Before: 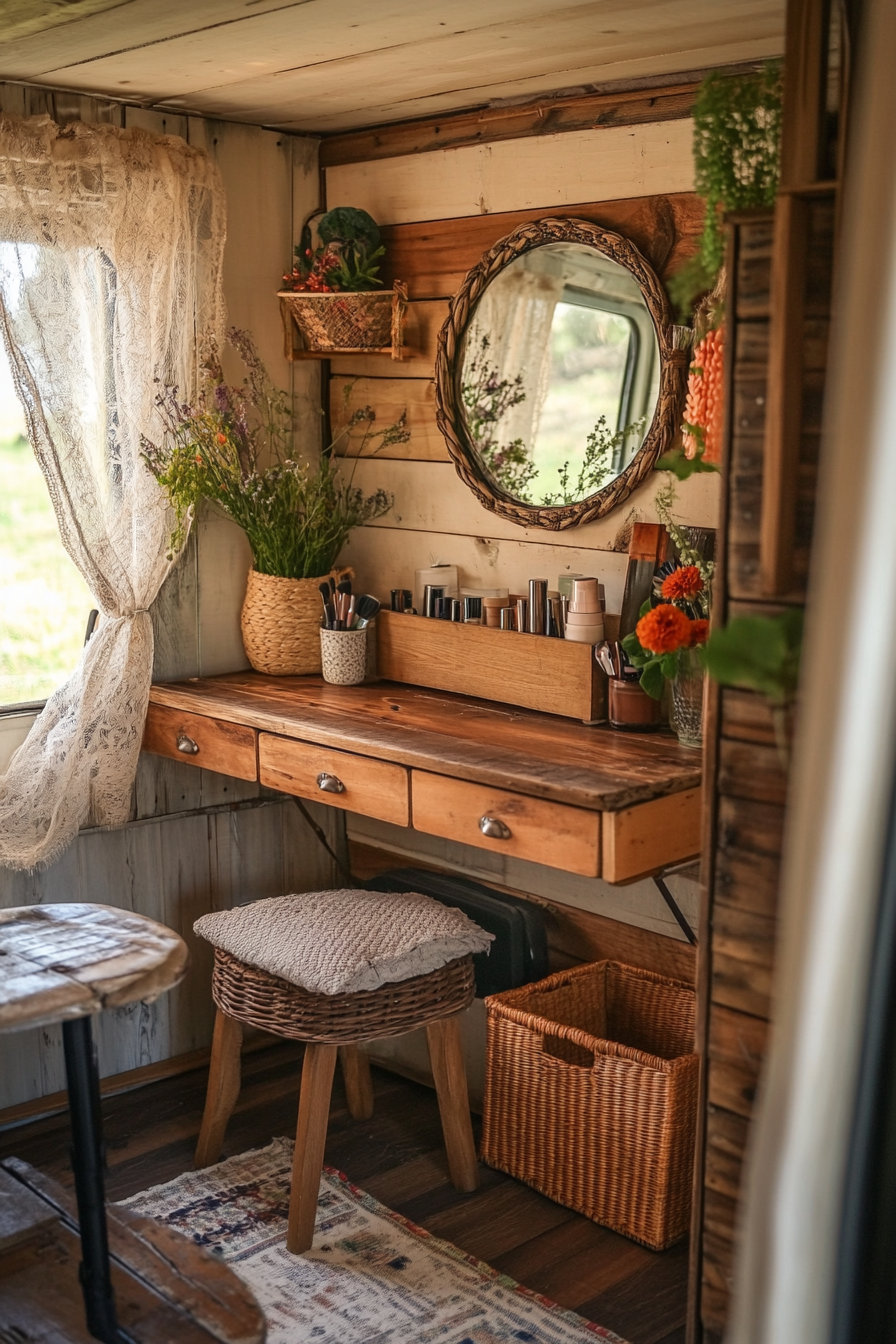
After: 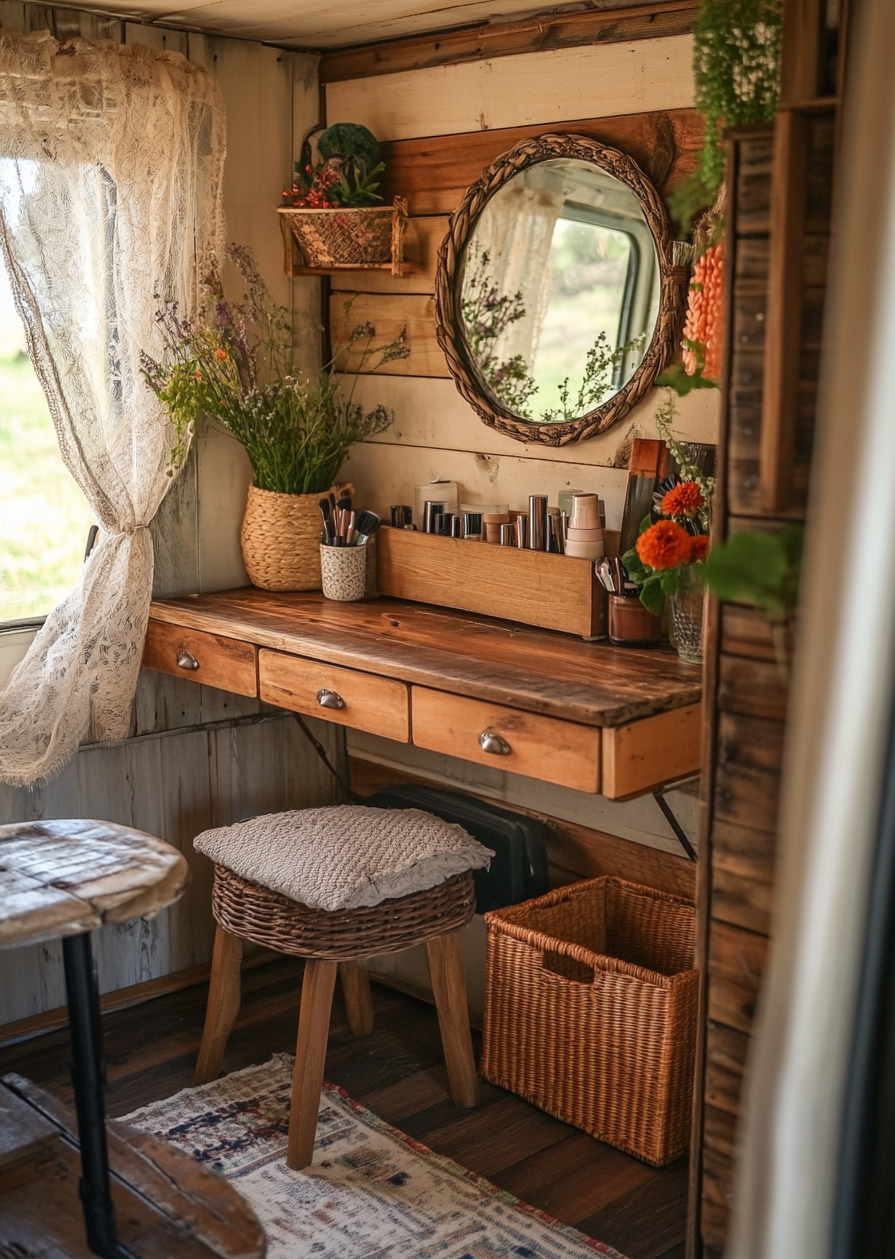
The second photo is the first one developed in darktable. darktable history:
crop and rotate: top 6.289%
